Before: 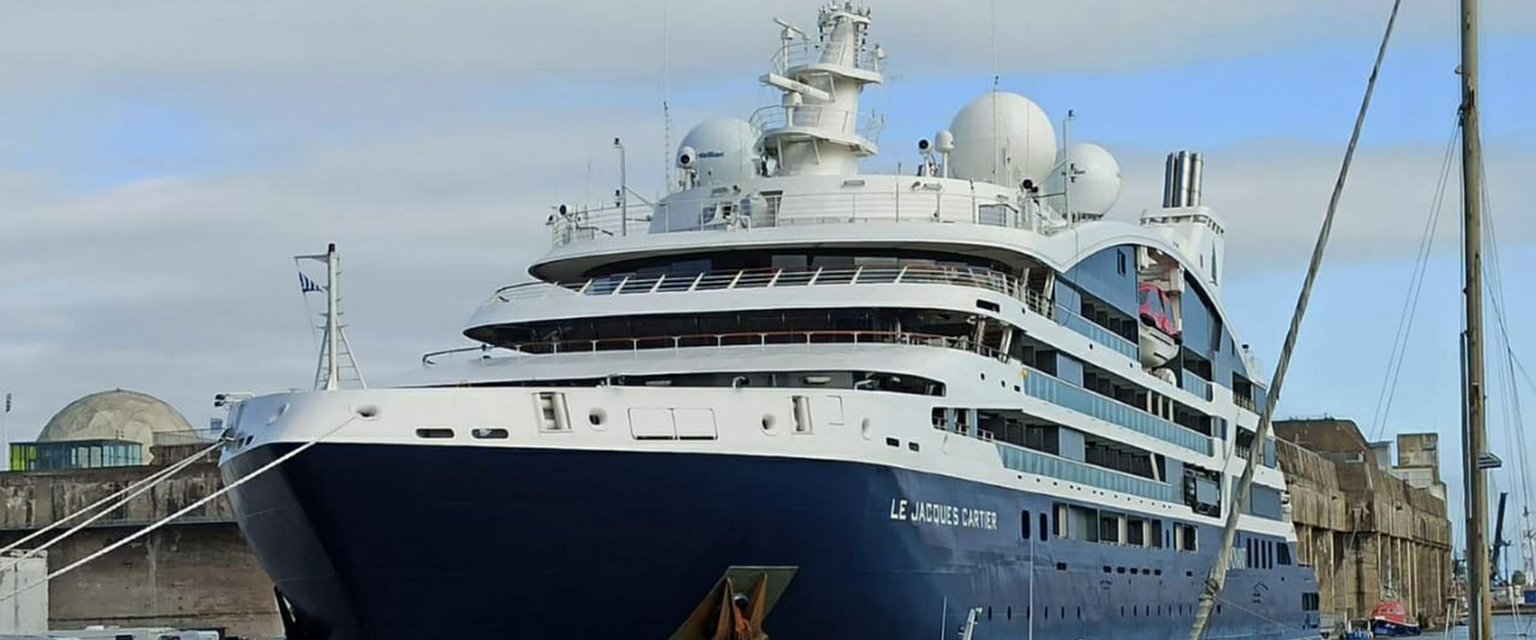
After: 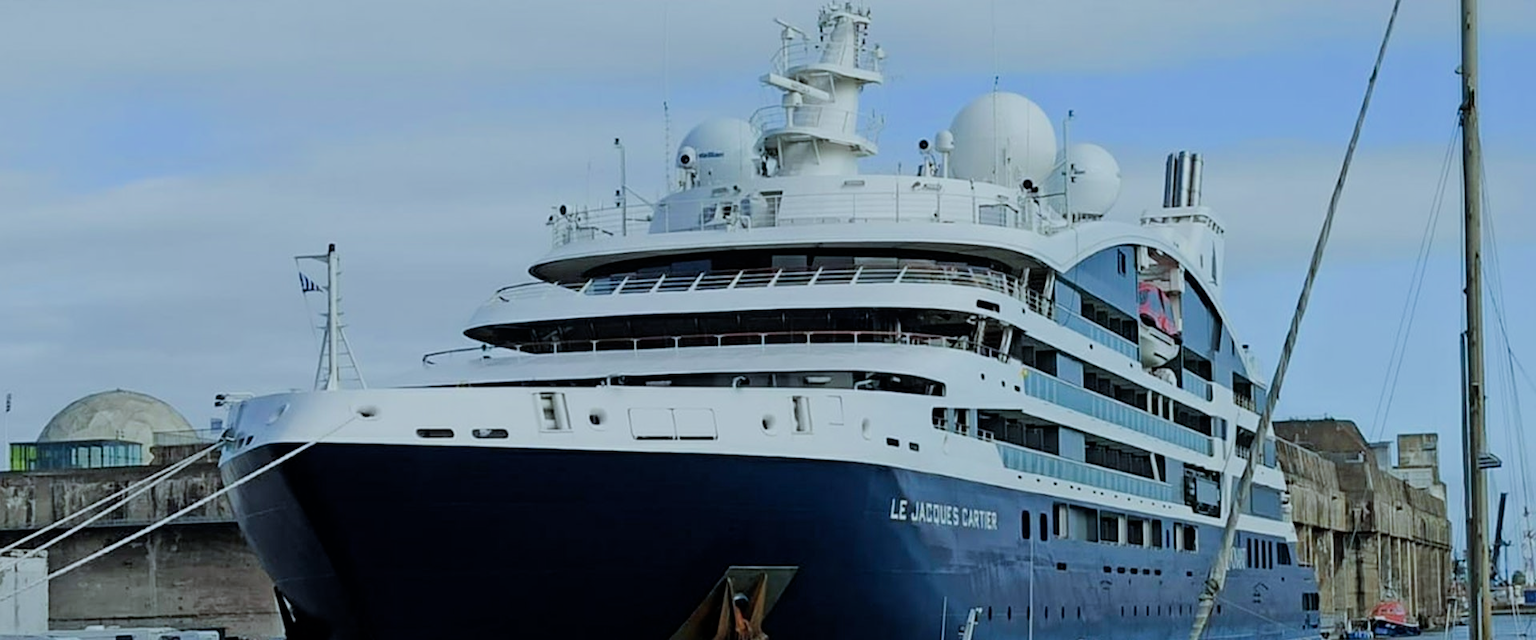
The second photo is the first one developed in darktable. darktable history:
filmic rgb: black relative exposure -7.65 EV, white relative exposure 4.56 EV, hardness 3.61
color calibration: illuminant F (fluorescent), F source F9 (Cool White Deluxe 4150 K) – high CRI, x 0.374, y 0.373, temperature 4158.34 K
